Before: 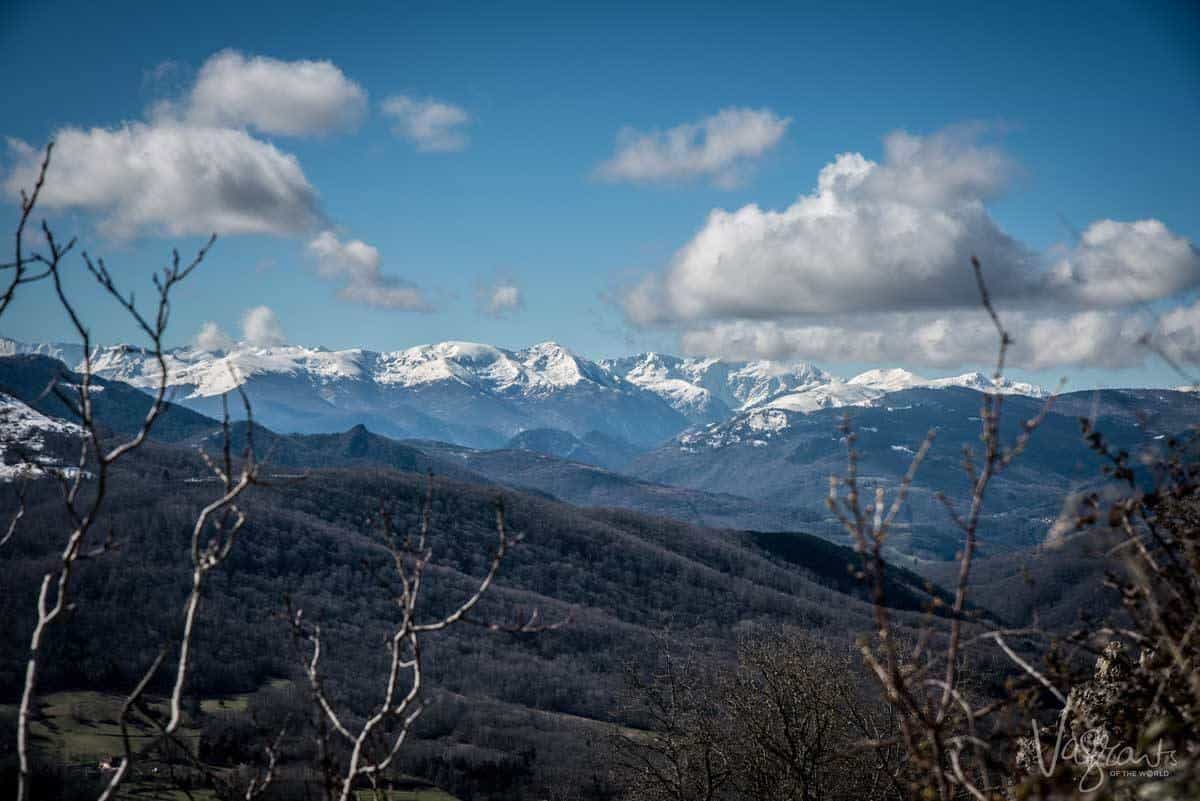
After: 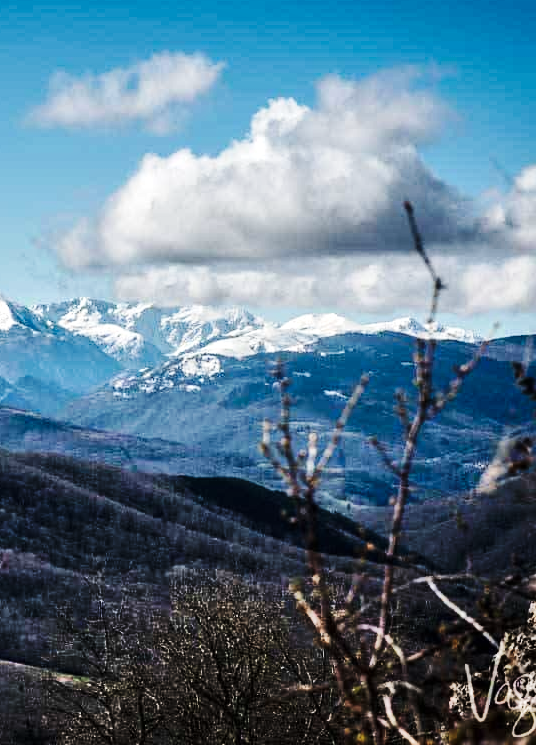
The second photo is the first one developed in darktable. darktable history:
base curve: curves: ch0 [(0, 0) (0.036, 0.025) (0.121, 0.166) (0.206, 0.329) (0.605, 0.79) (1, 1)], preserve colors none
shadows and highlights: soften with gaussian
crop: left 47.325%, top 6.955%, right 8.005%
tone equalizer: -8 EV -0.4 EV, -7 EV -0.37 EV, -6 EV -0.305 EV, -5 EV -0.227 EV, -3 EV 0.227 EV, -2 EV 0.332 EV, -1 EV 0.377 EV, +0 EV 0.417 EV, edges refinement/feathering 500, mask exposure compensation -1.57 EV, preserve details no
